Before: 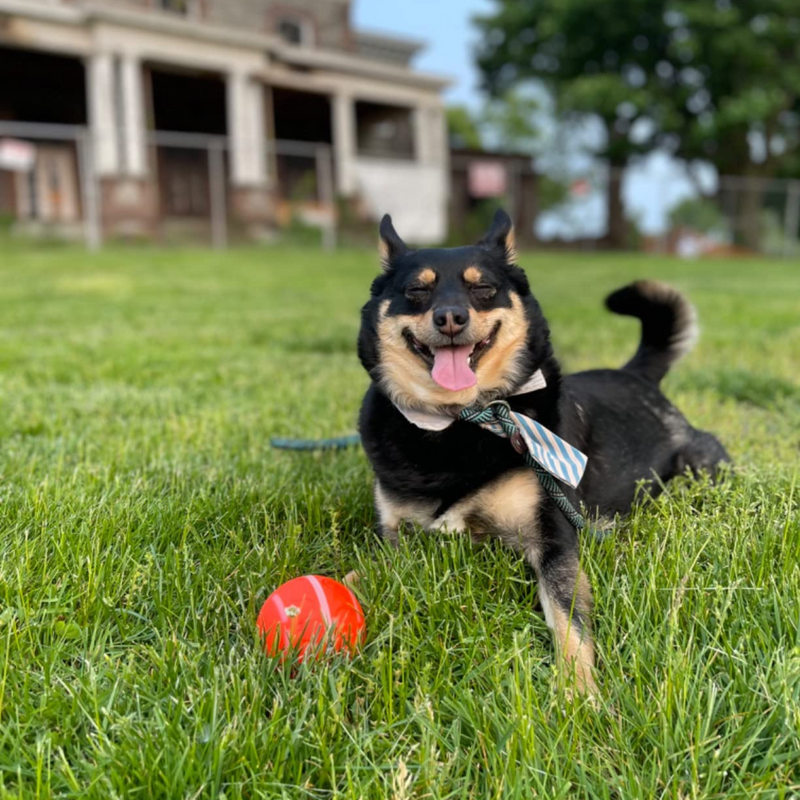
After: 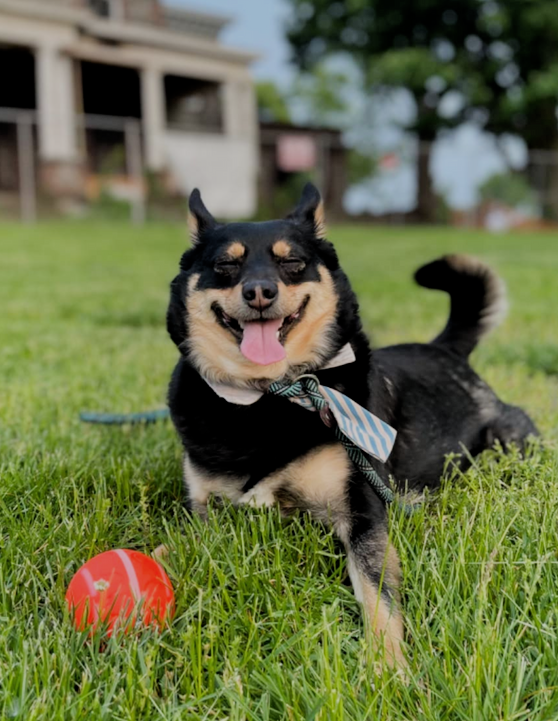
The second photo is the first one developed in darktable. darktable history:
crop and rotate: left 23.948%, top 3.381%, right 6.215%, bottom 6.419%
filmic rgb: middle gray luminance 29.84%, black relative exposure -9 EV, white relative exposure 7 EV, target black luminance 0%, hardness 2.93, latitude 2.82%, contrast 0.961, highlights saturation mix 5.23%, shadows ↔ highlights balance 11.56%
